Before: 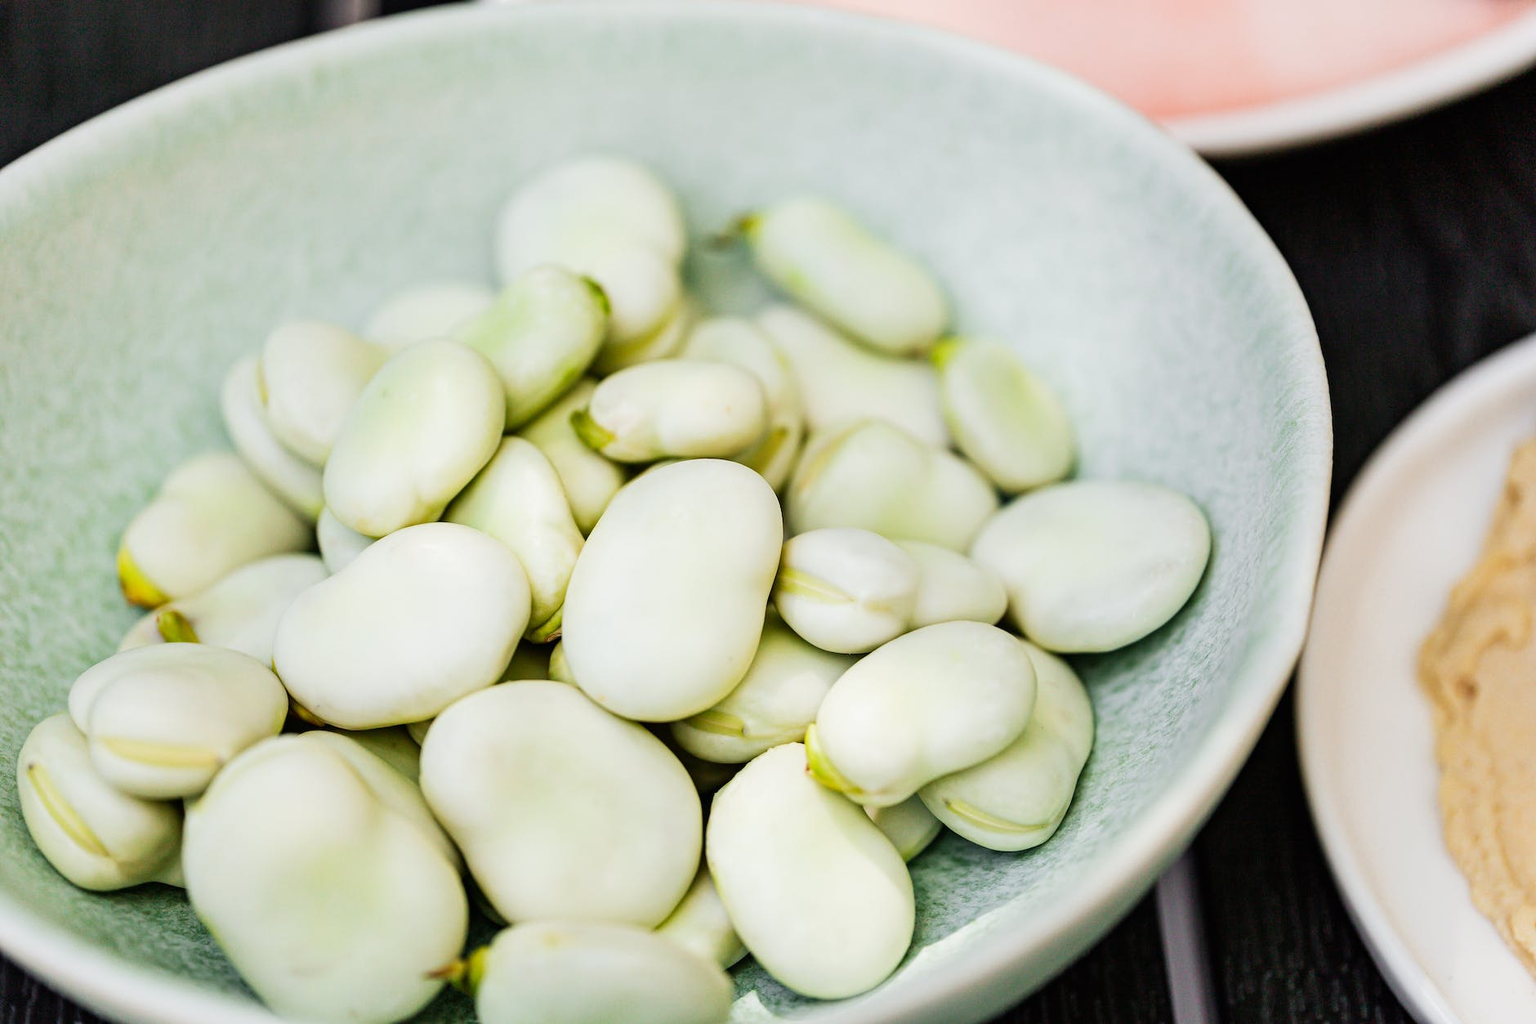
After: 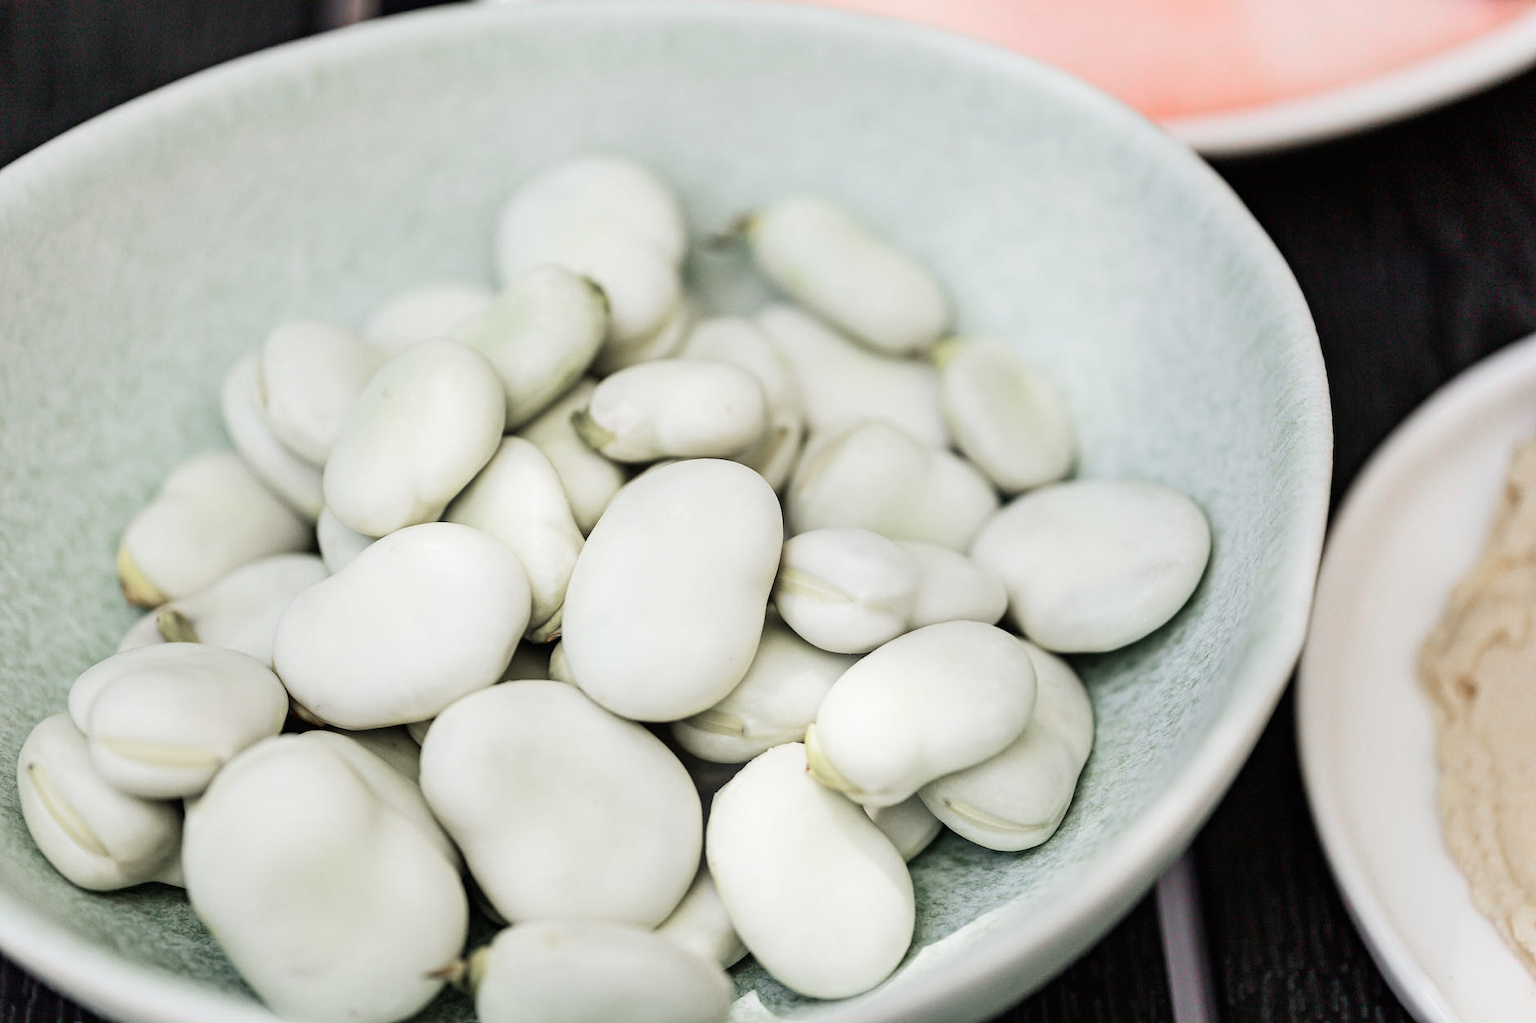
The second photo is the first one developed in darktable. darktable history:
color zones: curves: ch1 [(0, 0.708) (0.088, 0.648) (0.245, 0.187) (0.429, 0.326) (0.571, 0.498) (0.714, 0.5) (0.857, 0.5) (1, 0.708)]
bloom: size 9%, threshold 100%, strength 7%
